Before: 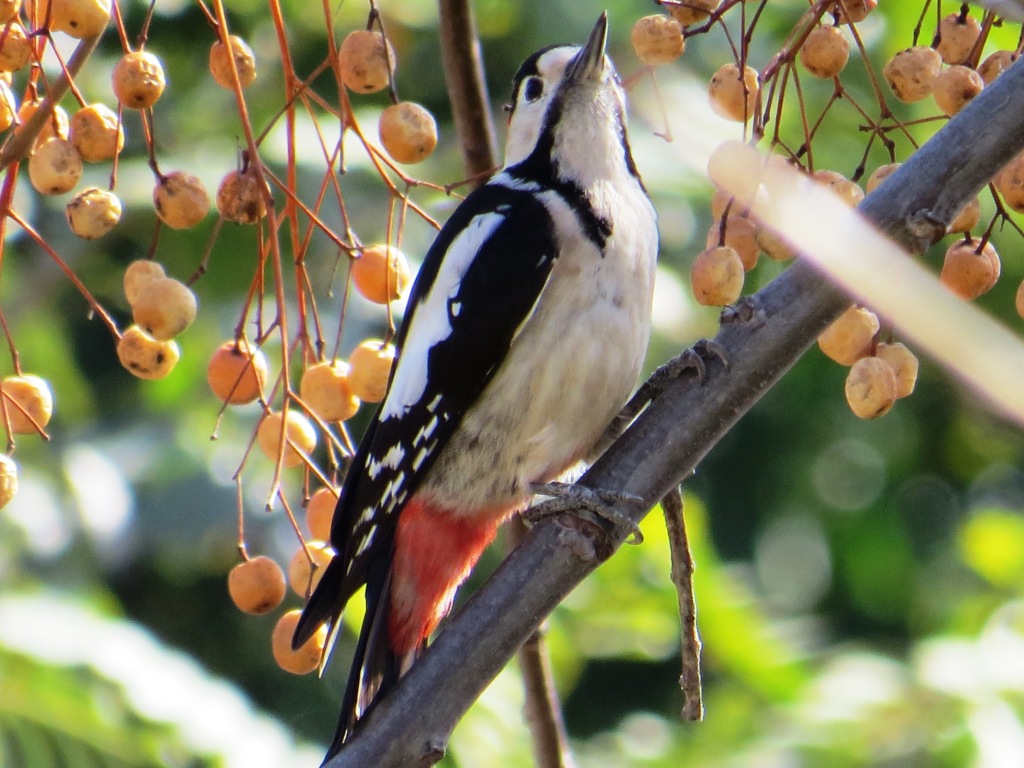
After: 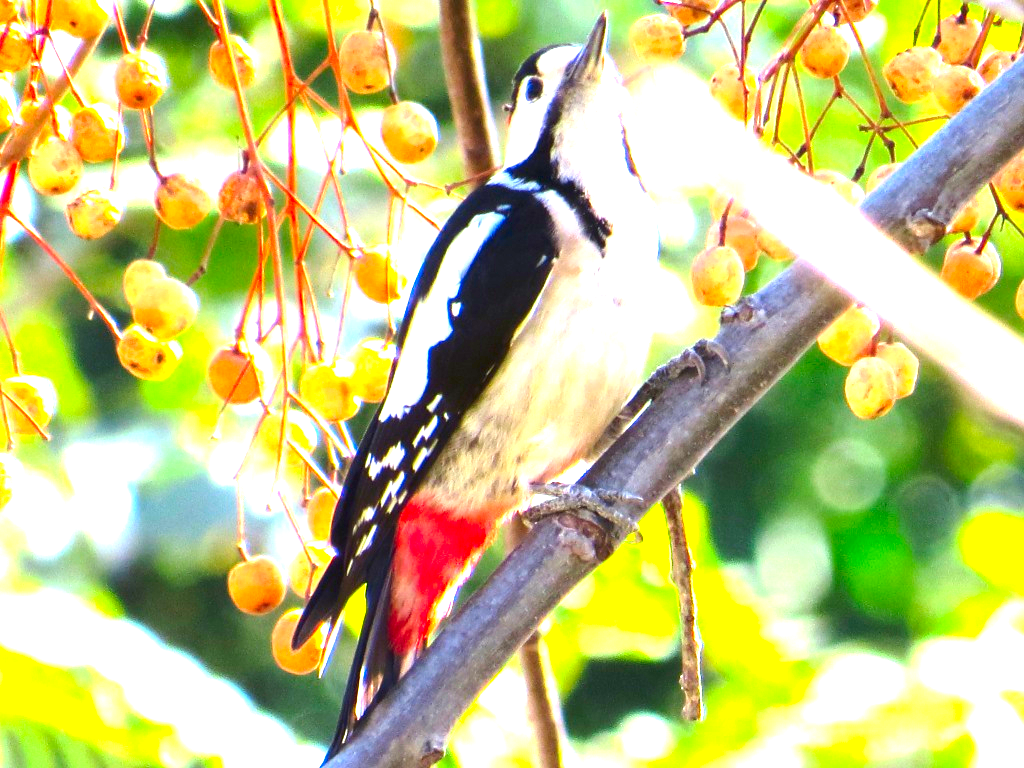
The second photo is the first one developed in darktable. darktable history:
exposure: exposure 2.003 EV, compensate highlight preservation false
contrast brightness saturation: saturation 0.5
